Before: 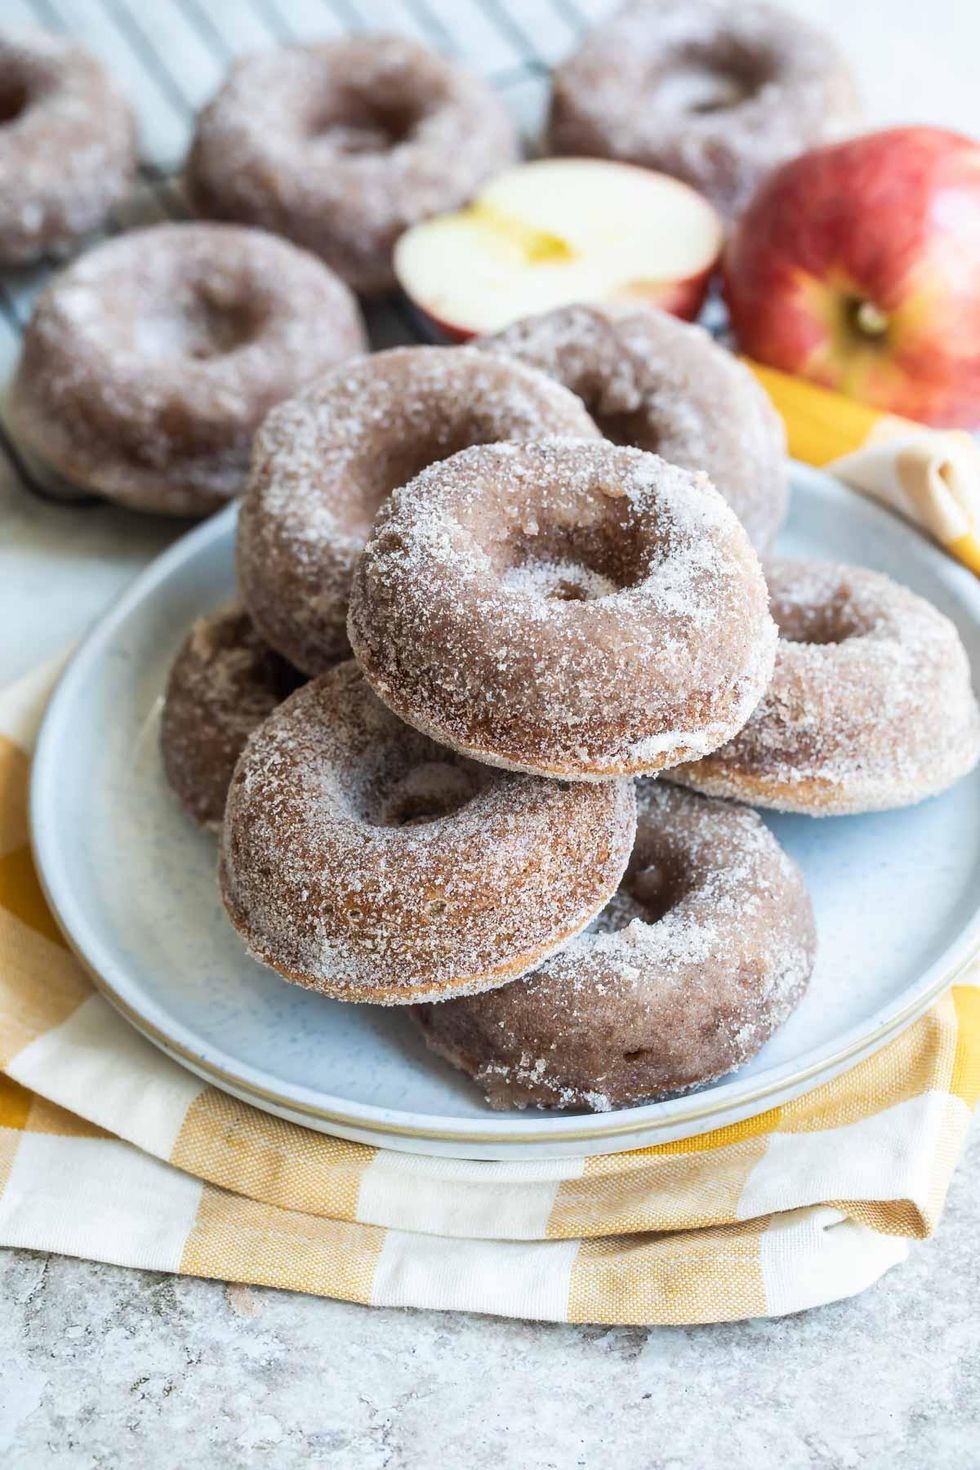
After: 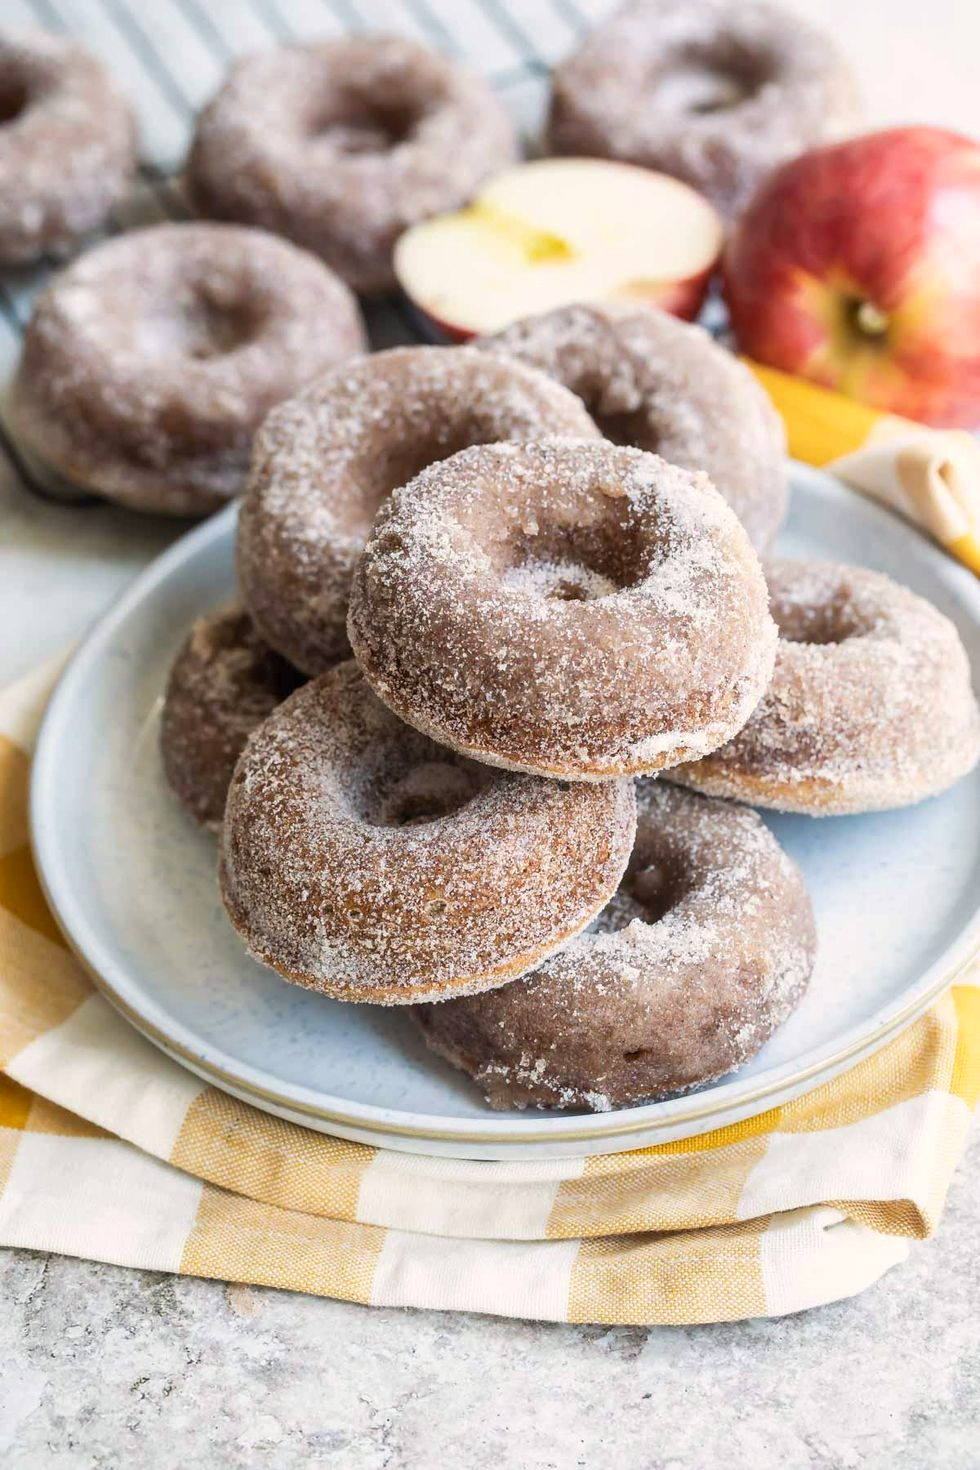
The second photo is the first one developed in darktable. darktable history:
color correction: highlights a* 3.77, highlights b* 5.1
